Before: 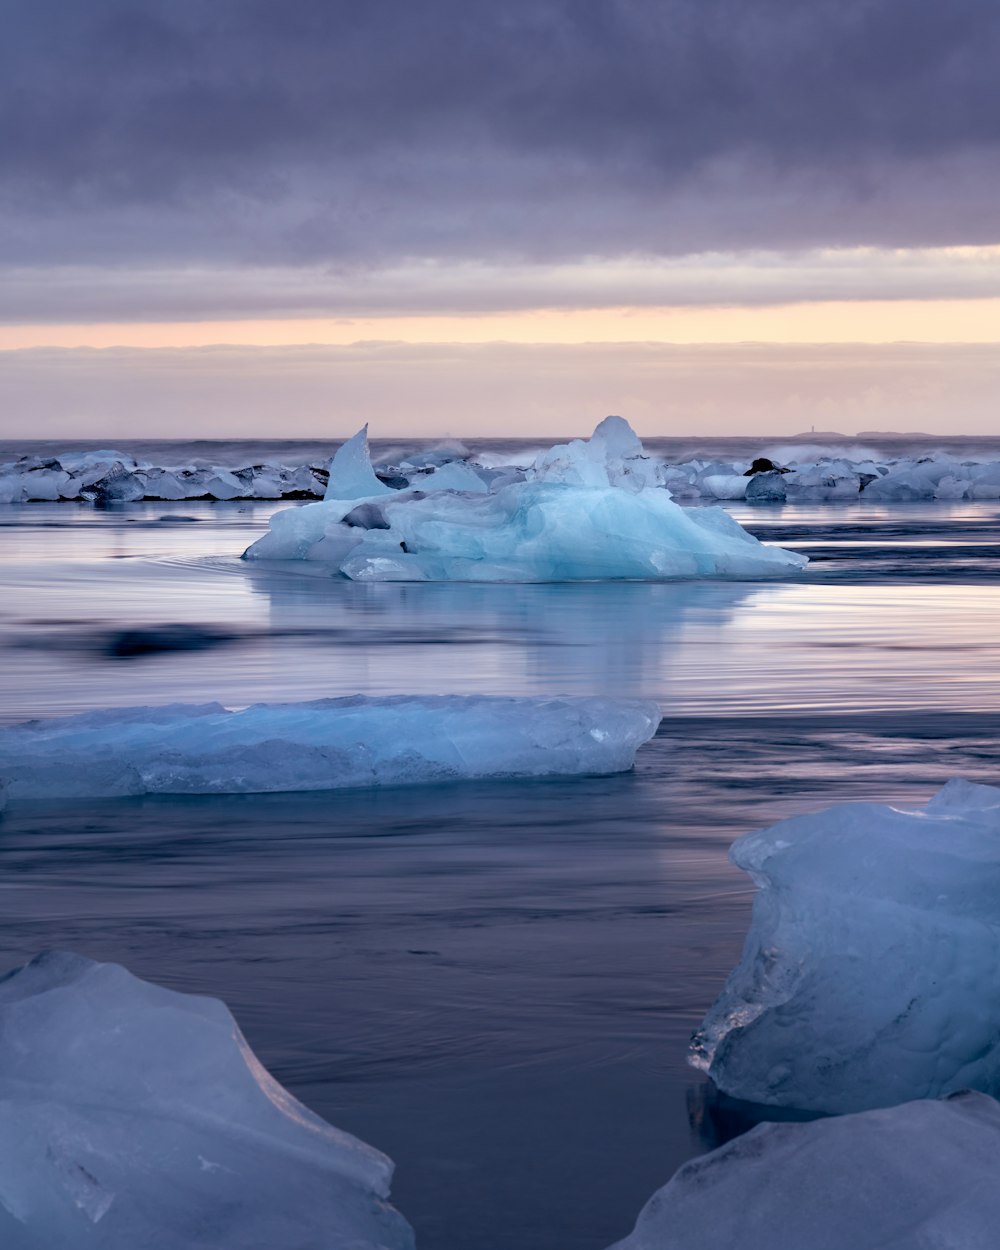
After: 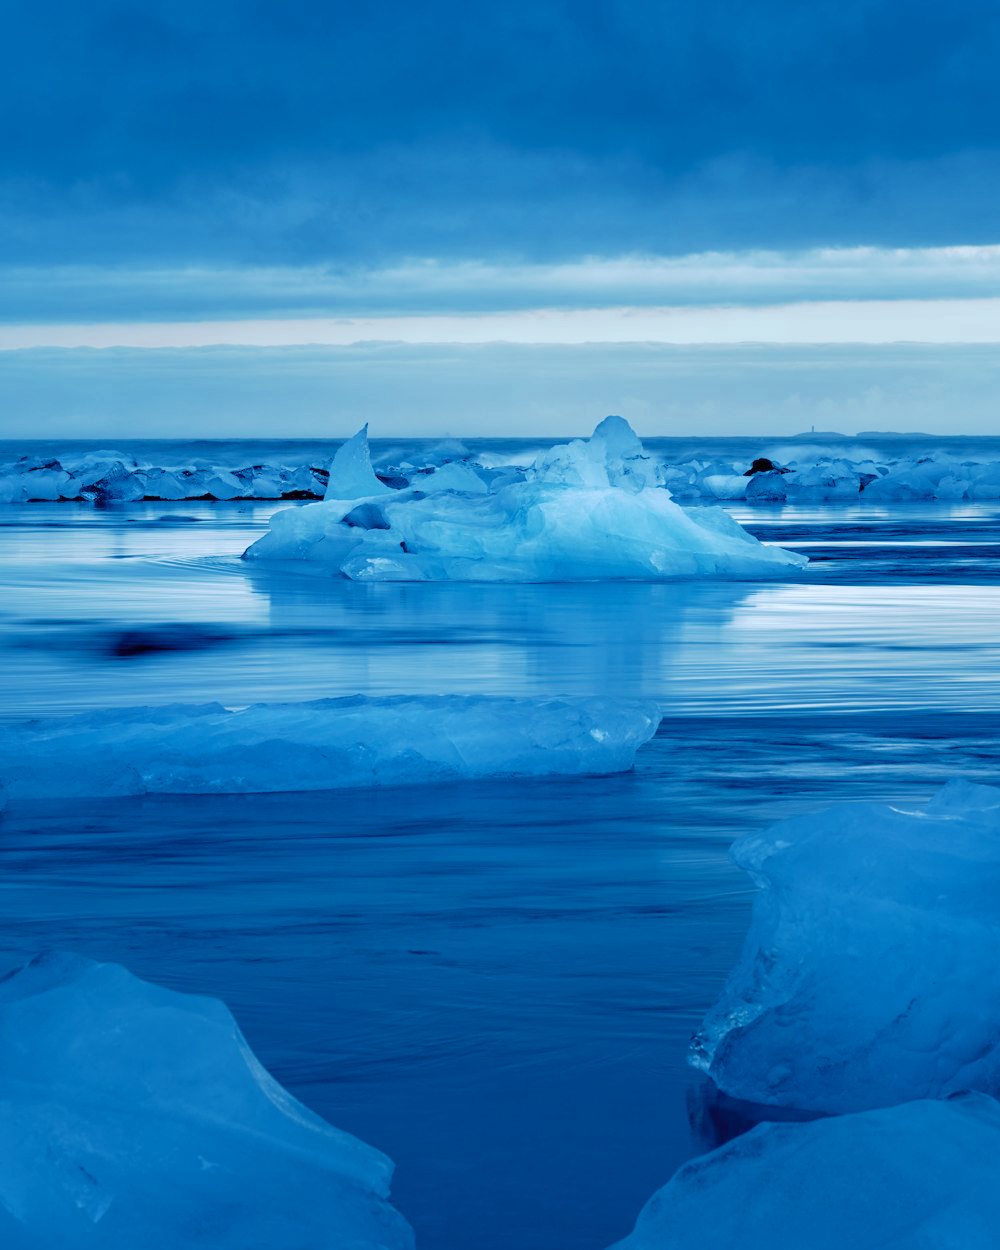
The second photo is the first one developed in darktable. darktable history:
tone curve: curves: ch0 [(0, 0) (0.003, 0.005) (0.011, 0.016) (0.025, 0.036) (0.044, 0.071) (0.069, 0.112) (0.1, 0.149) (0.136, 0.187) (0.177, 0.228) (0.224, 0.272) (0.277, 0.32) (0.335, 0.374) (0.399, 0.429) (0.468, 0.479) (0.543, 0.538) (0.623, 0.609) (0.709, 0.697) (0.801, 0.789) (0.898, 0.876) (1, 1)], preserve colors none
color look up table: target L [99.8, 101.52, 100.38, 95.27, 91.74, 84.54, 90.49, 73.72, 80.52, 67.69, 83.29, 64.46, 44.44, 35.22, 8.658, 200.62, 73.45, 61.61, 51.99, 53.19, 33.46, 36.59, 18.67, 27.73, 14.58, 3.437, 12.39, 0.049, 86.87, 61.04, 55.13, 38.88, 37.89, 54.27, 36.14, 24.65, 14.36, 42.27, 44.51, 10.75, 12.15, 3.111, 98.78, 94.31, 82.94, 86.63, 86.59, 61.22, 22.32], target a [-11.21, -3.447, -10.08, -28.6, -48.07, -47.67, -60.05, -33.76, -51.8, -38.73, -52.89, -34.29, -34.7, -14.53, -3.879, 0, -2.574, 8.891, 13.8, -15.58, 24.47, -7.284, 17.09, -2.284, 14.9, 10.67, -1.9, 0.319, -0.298, 8.13, 21.73, 28.92, 7.756, -0.741, 13.67, 37.1, 35.24, -6.087, -18.83, 29.22, 37.31, 12.9, -17.36, -11.09, -14.68, -32.57, -47.38, -25.85, 4.557], target b [-2.946, 0.799, -2.549, 19.85, -15.01, -9.457, 11.76, -23.62, 9.356, -5.494, -1.877, -22.58, -14.52, -34.88, -18.13, 0, -2.033, -25.32, -2.853, -26.35, -31.53, -19.64, -50.6, -45.95, -52.98, -32.09, -26.28, -1.26, -14.33, -40.5, -44.66, -47.88, -53.76, -58.15, -67.42, -79.4, -68.88, -54.03, -40.31, -65.72, -75.99, -36.74, -5.581, -12.42, -26.03, -23.33, -18.23, -36.44, -49.69], num patches 49
